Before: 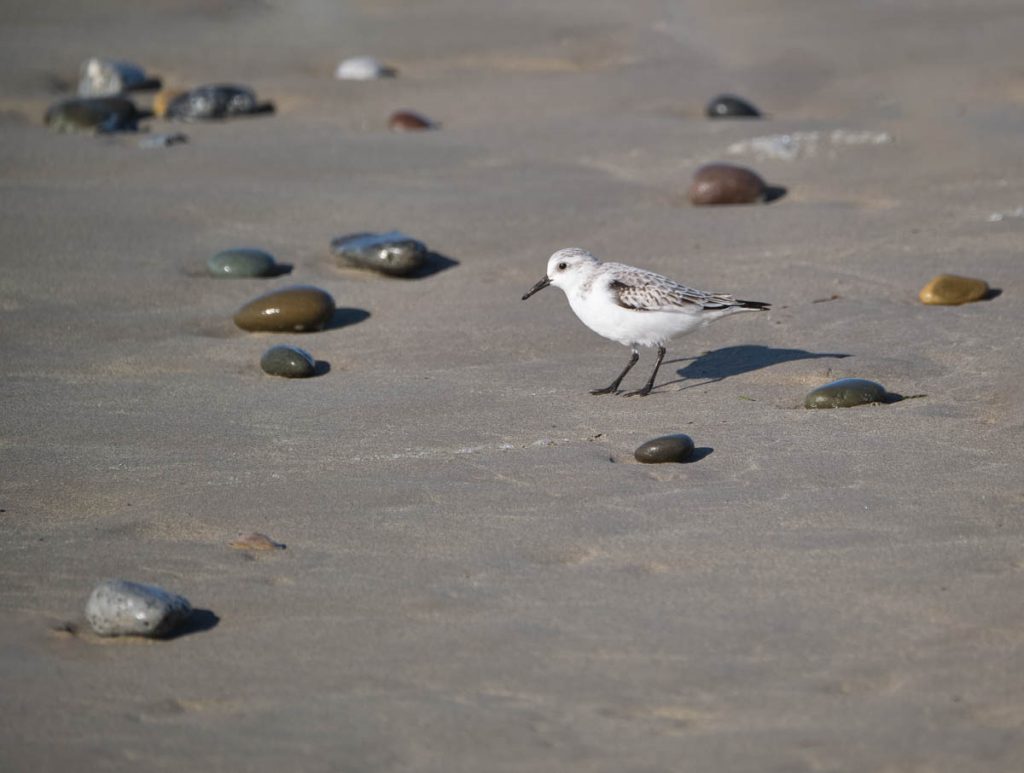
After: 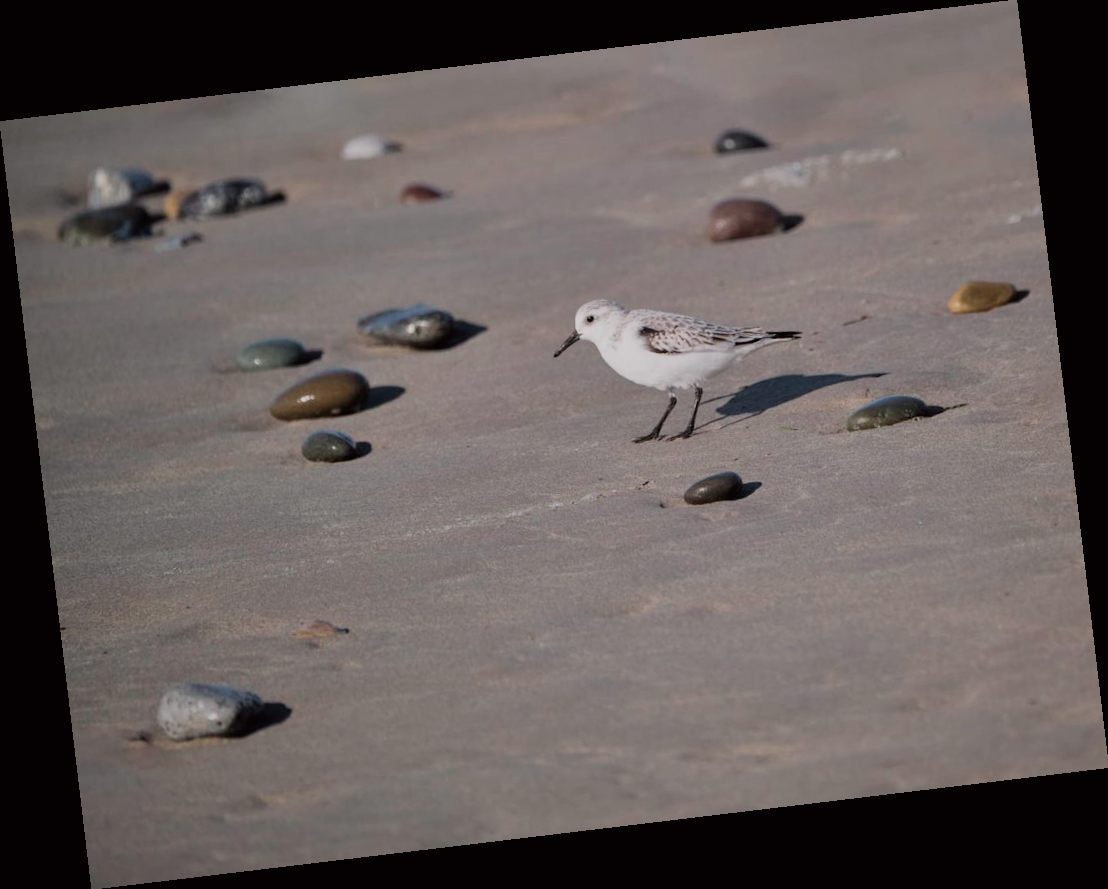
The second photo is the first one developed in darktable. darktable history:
tone curve: curves: ch0 [(0, 0) (0.253, 0.237) (1, 1)]; ch1 [(0, 0) (0.401, 0.42) (0.442, 0.47) (0.491, 0.495) (0.511, 0.523) (0.557, 0.565) (0.66, 0.683) (1, 1)]; ch2 [(0, 0) (0.394, 0.413) (0.5, 0.5) (0.578, 0.568) (1, 1)], color space Lab, independent channels, preserve colors none
rotate and perspective: rotation -6.83°, automatic cropping off
filmic rgb: black relative exposure -7.32 EV, white relative exposure 5.09 EV, hardness 3.2
